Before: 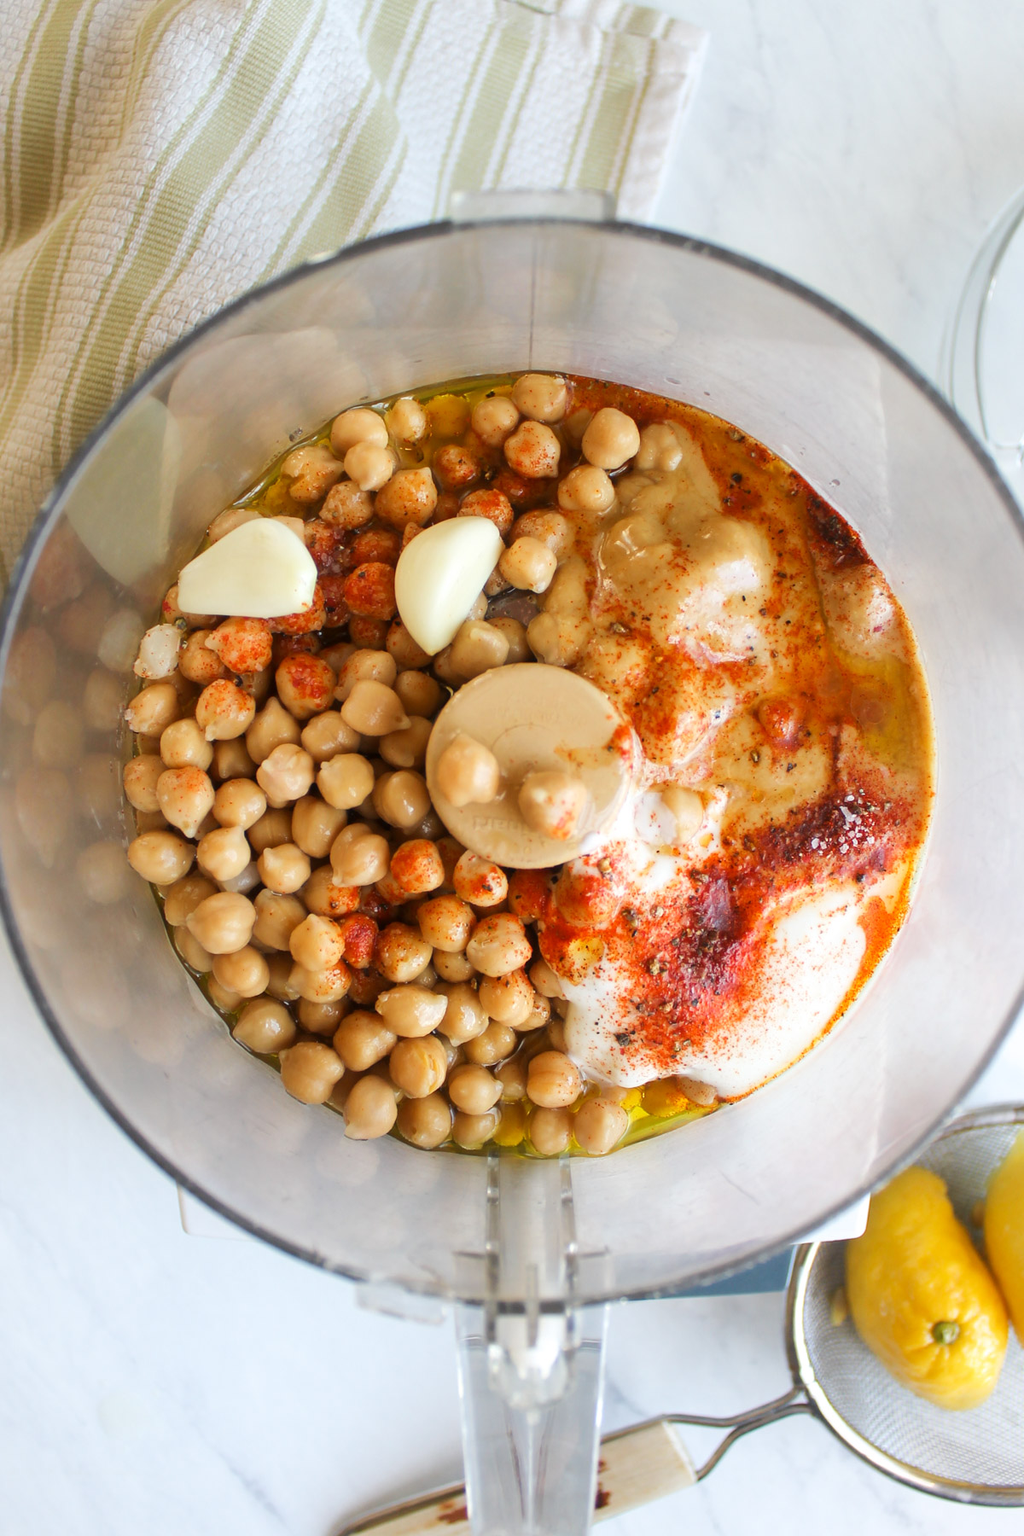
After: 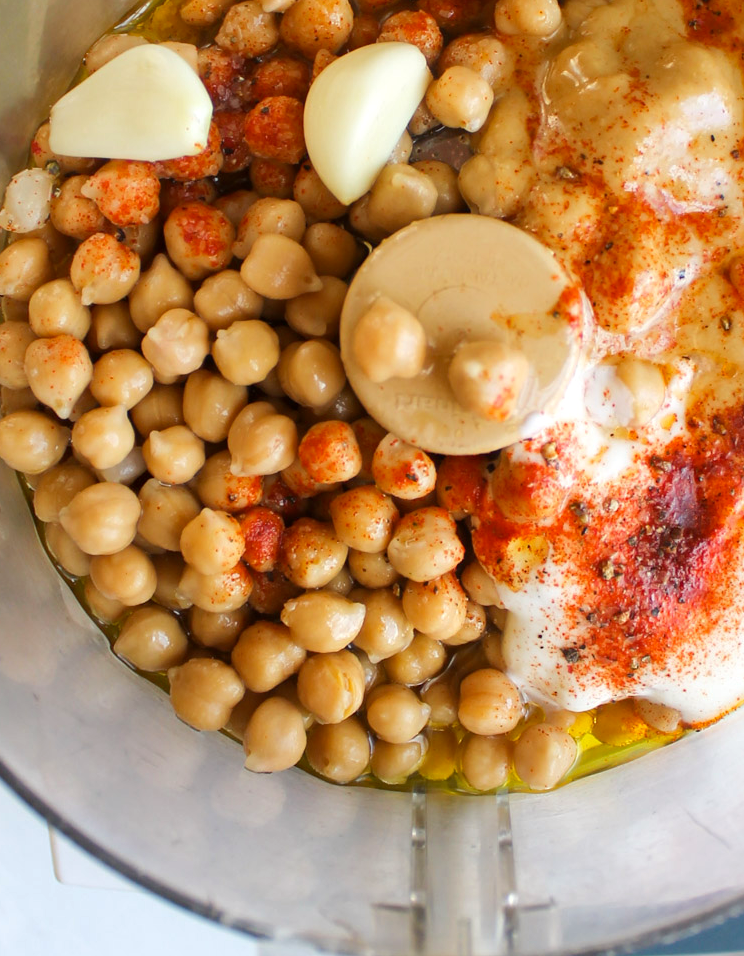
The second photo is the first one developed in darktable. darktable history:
crop: left 13.312%, top 31.28%, right 24.627%, bottom 15.582%
haze removal: compatibility mode true, adaptive false
